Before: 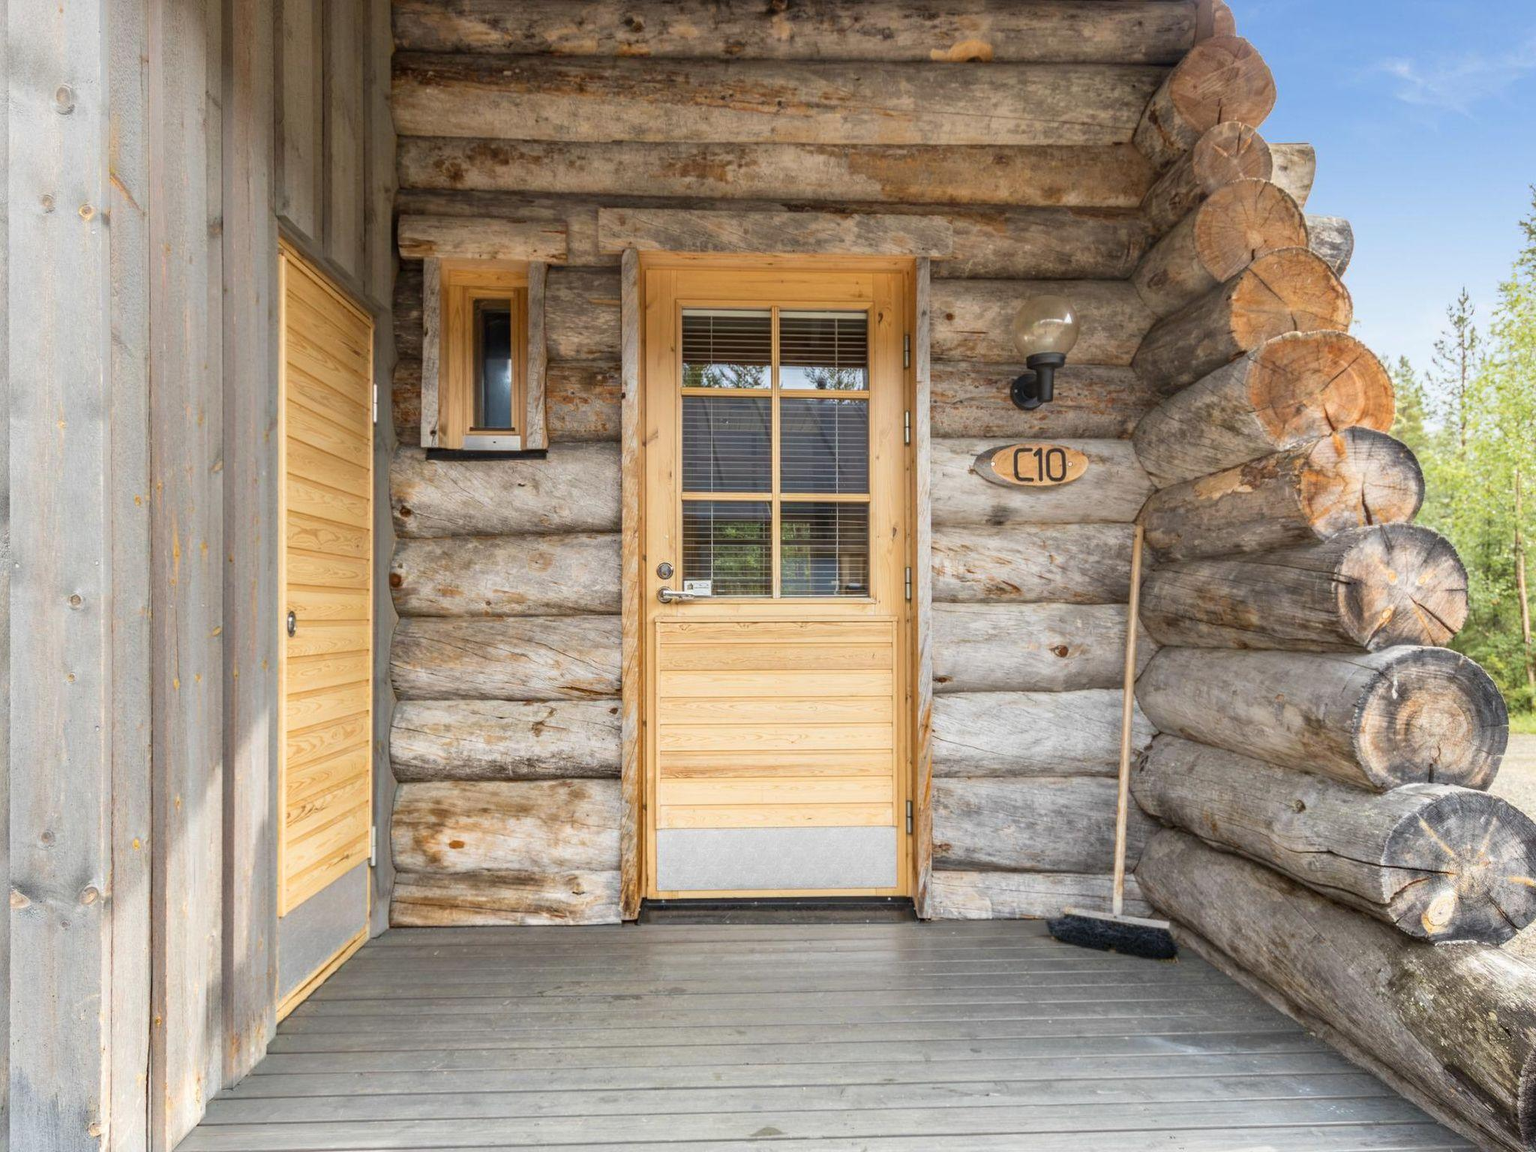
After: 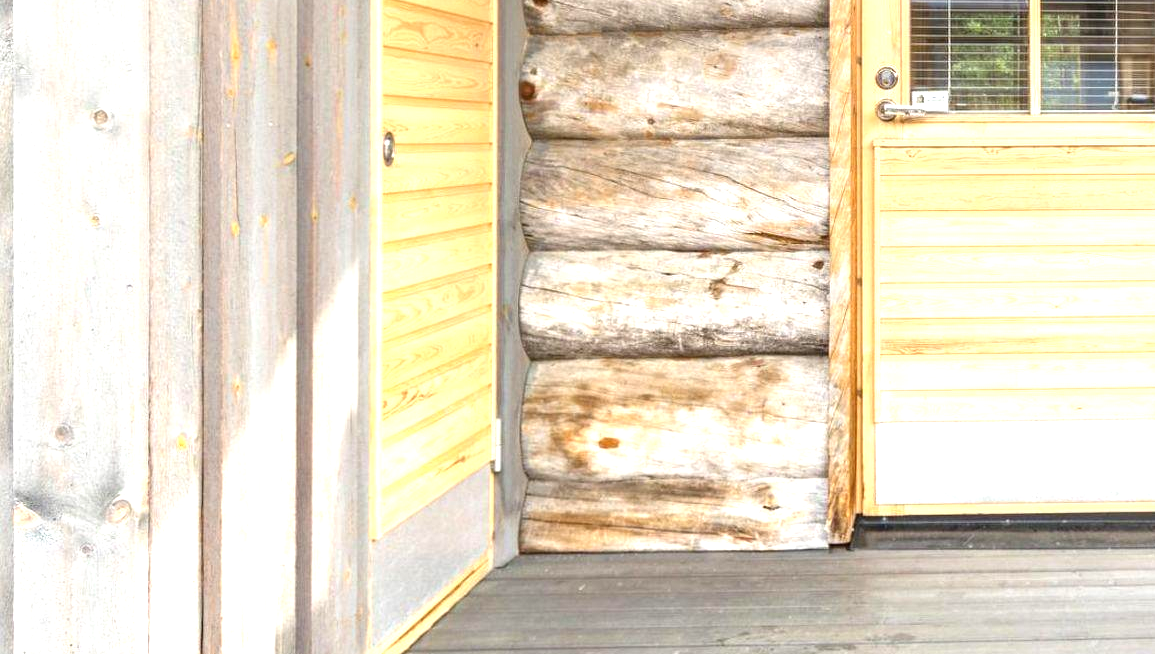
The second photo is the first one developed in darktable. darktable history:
crop: top 44.483%, right 43.593%, bottom 12.892%
exposure: black level correction 0, exposure 1 EV, compensate exposure bias true, compensate highlight preservation false
